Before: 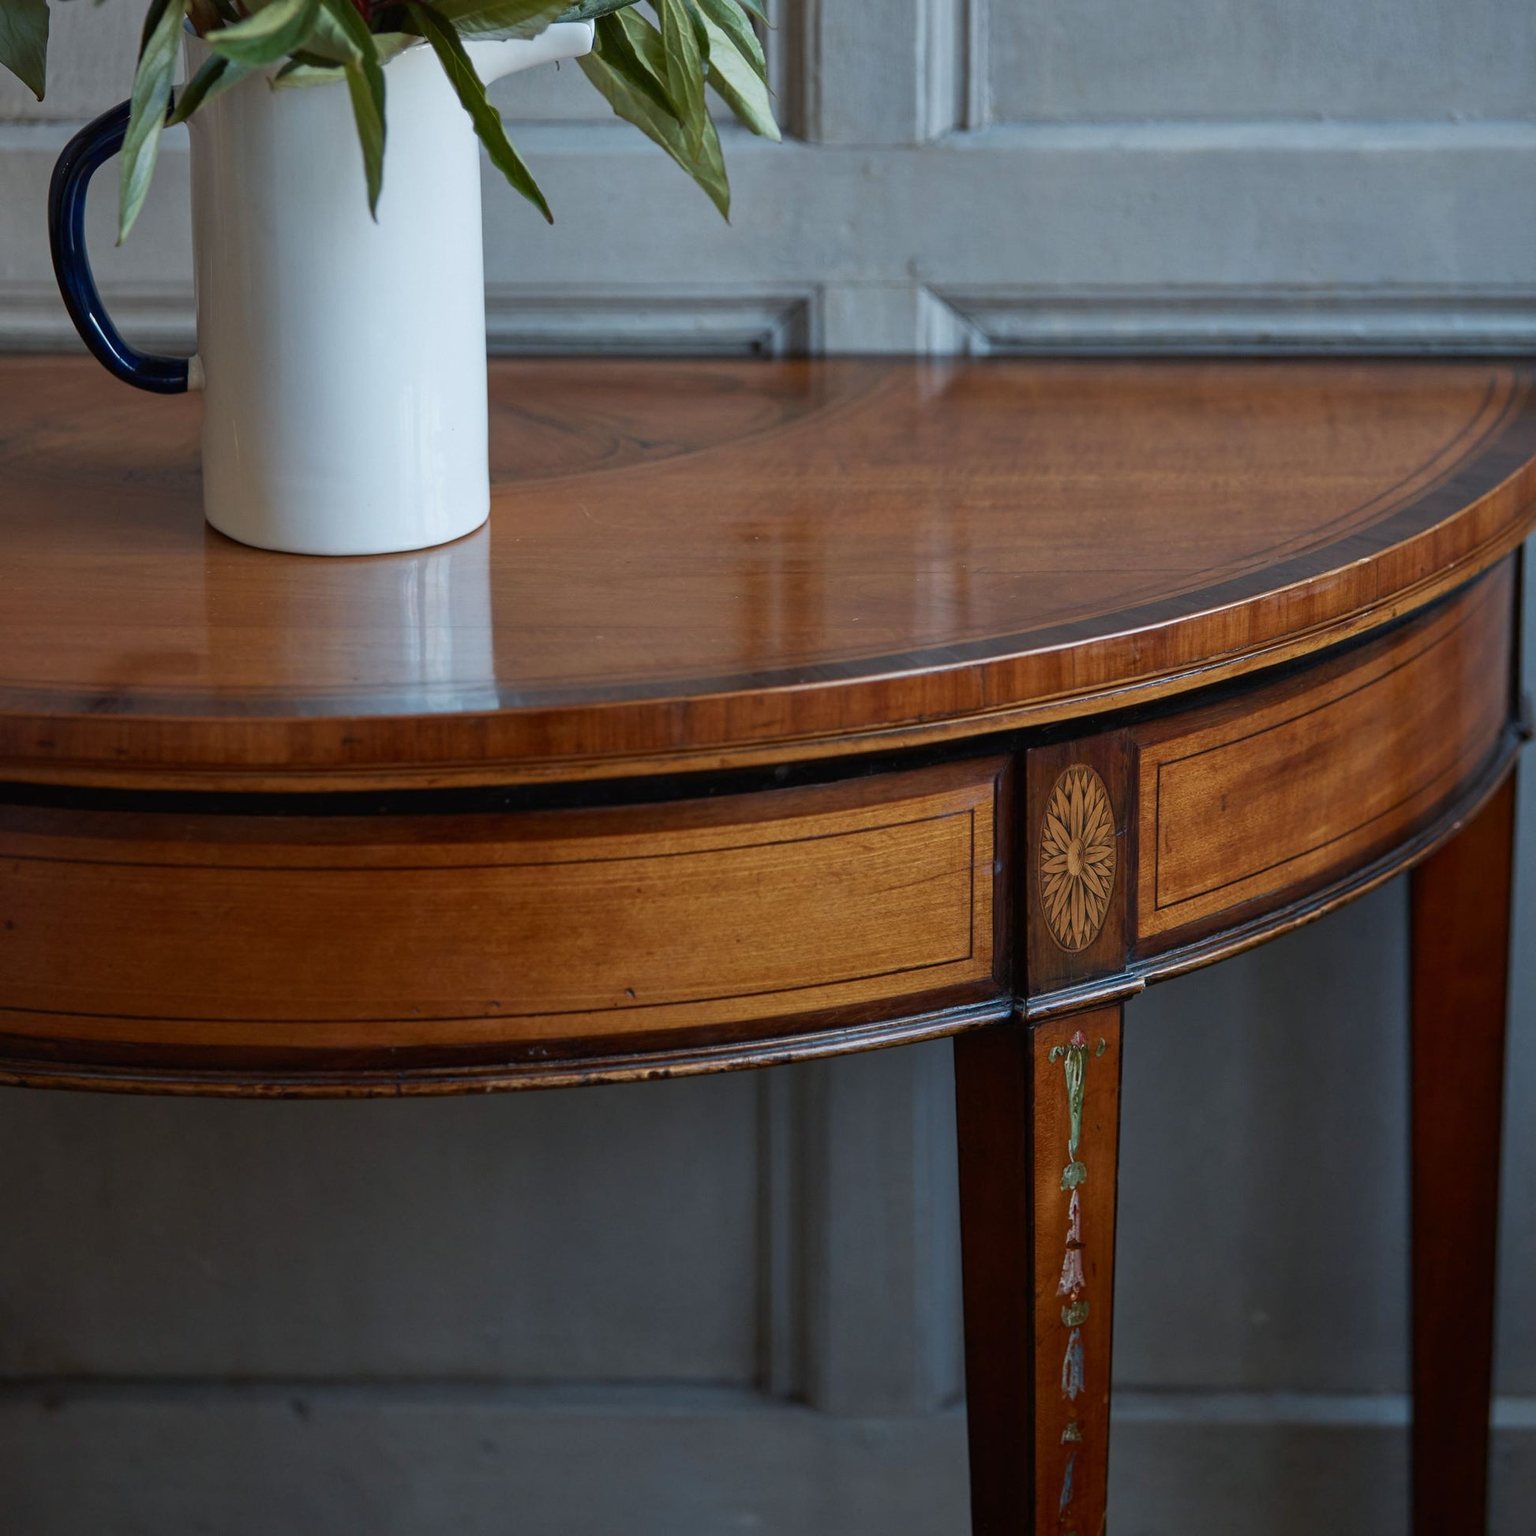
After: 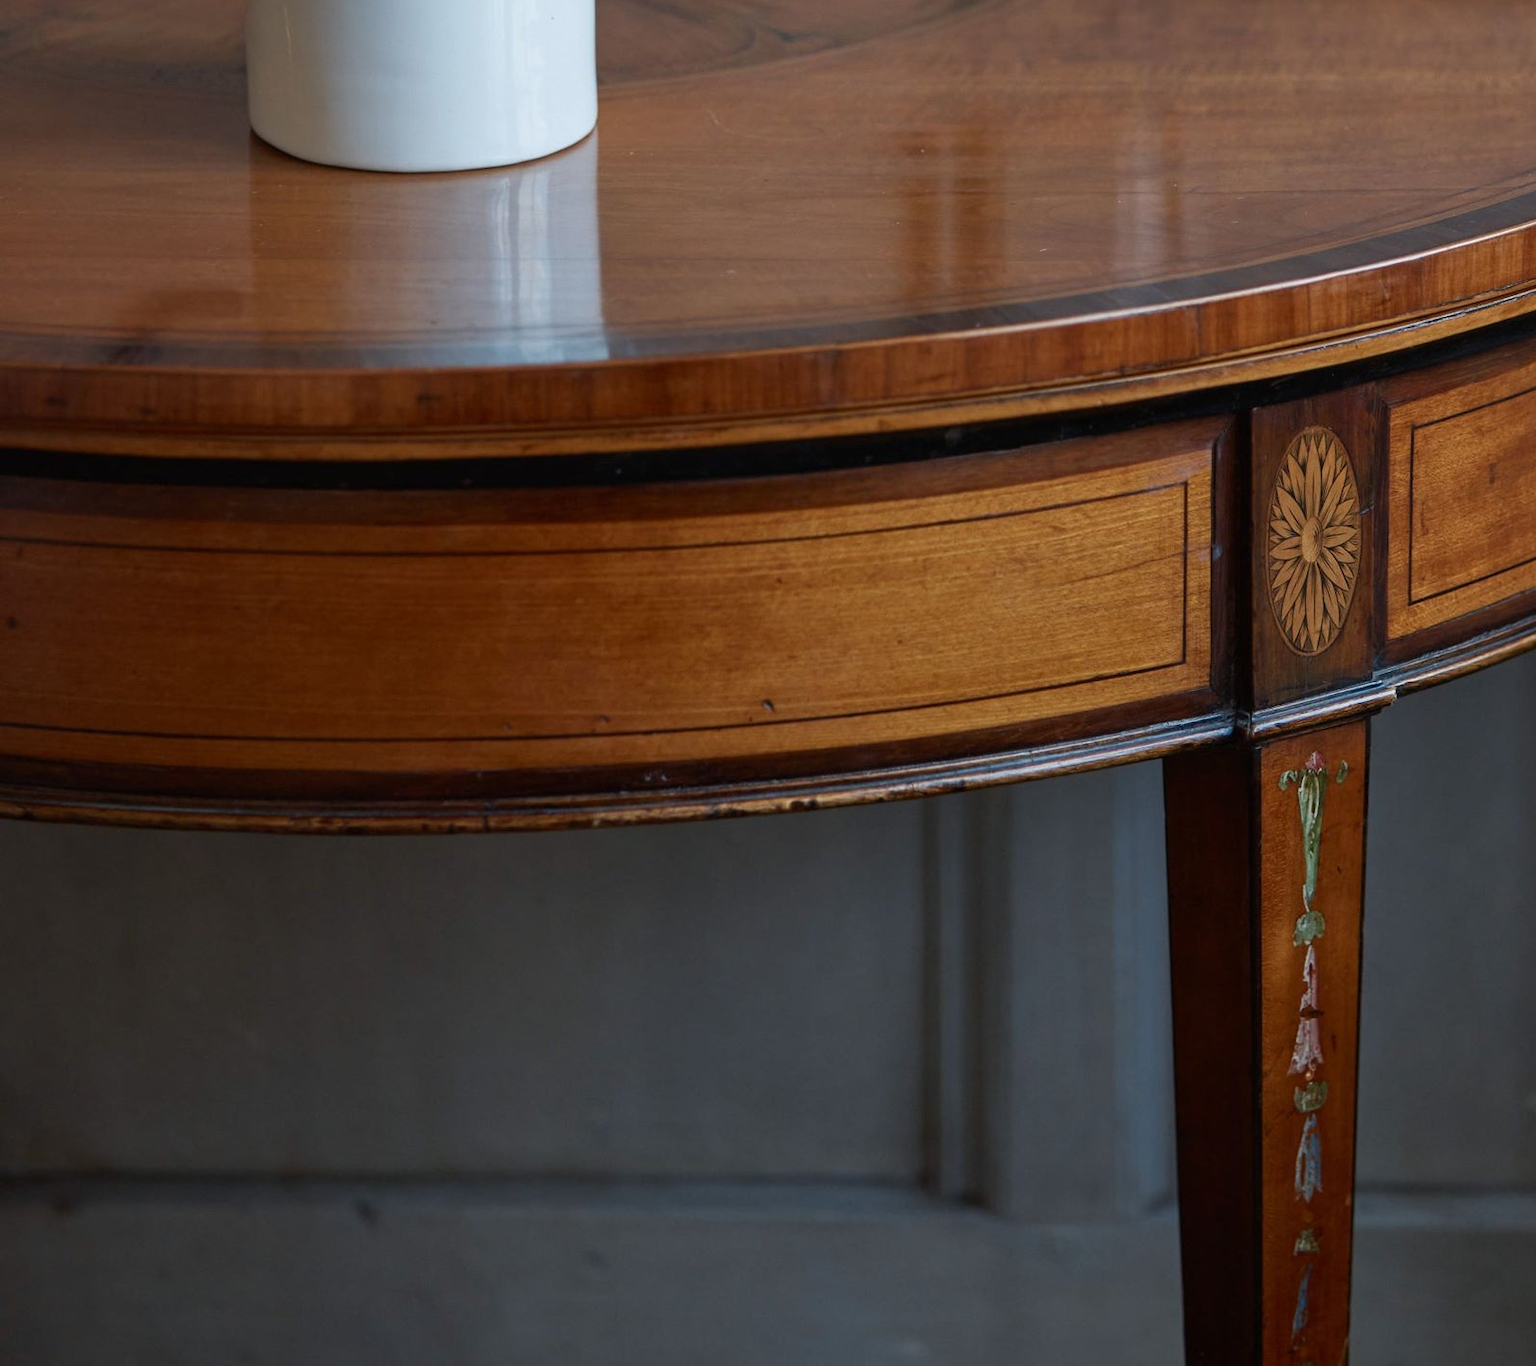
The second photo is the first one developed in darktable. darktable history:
crop: top 27.028%, right 17.971%
